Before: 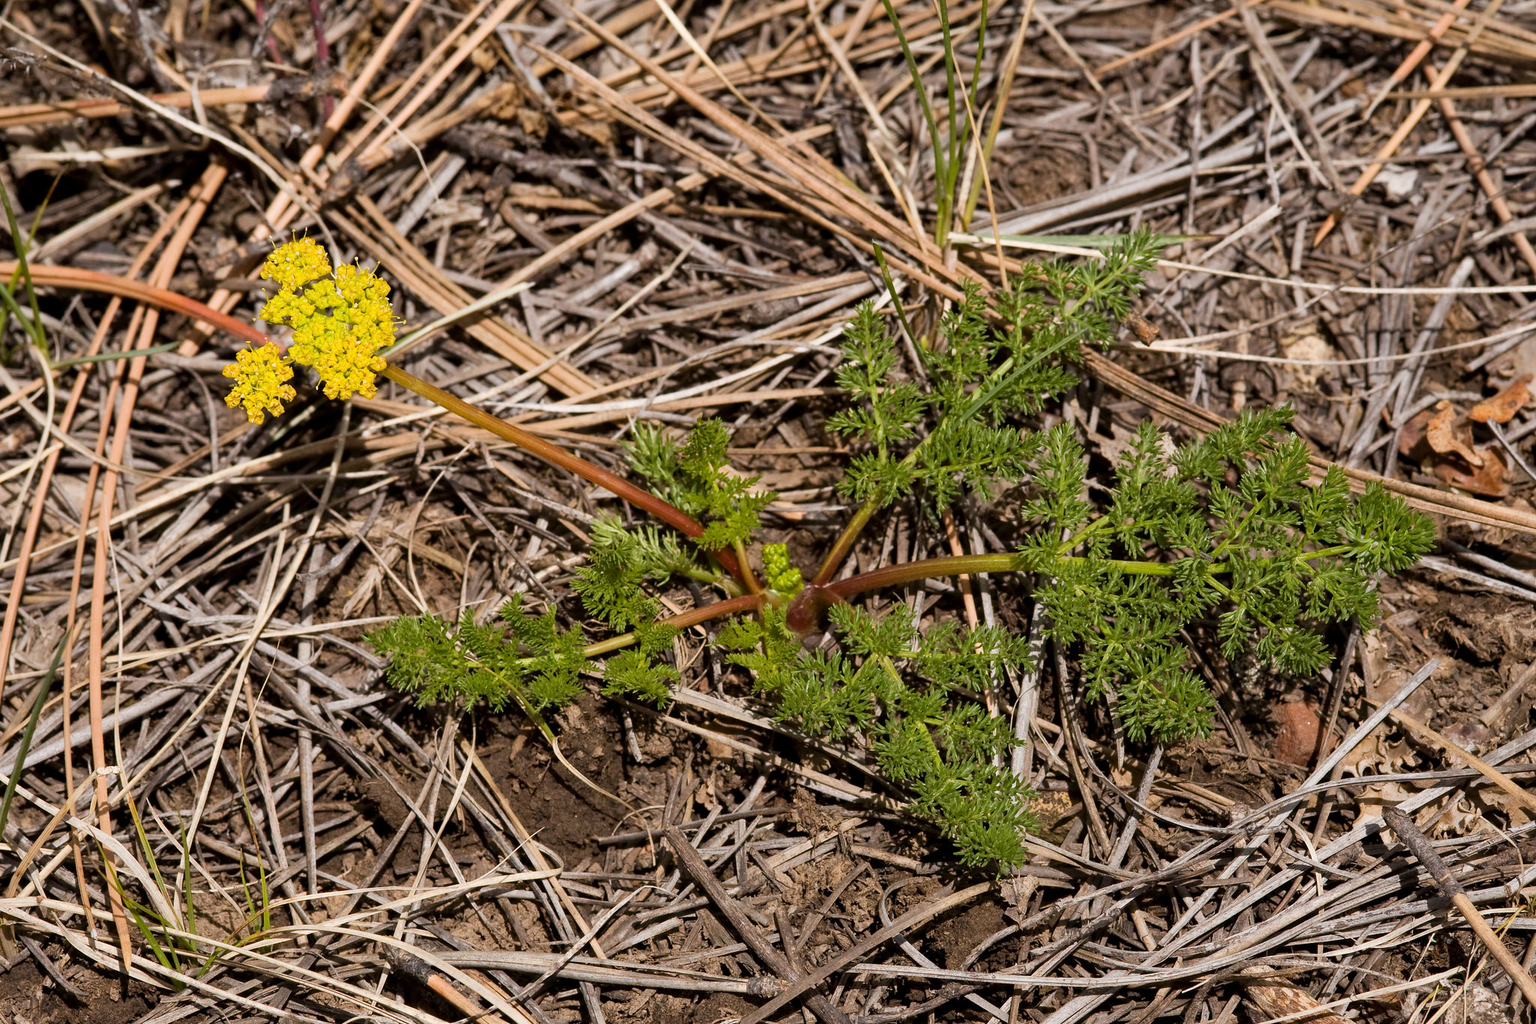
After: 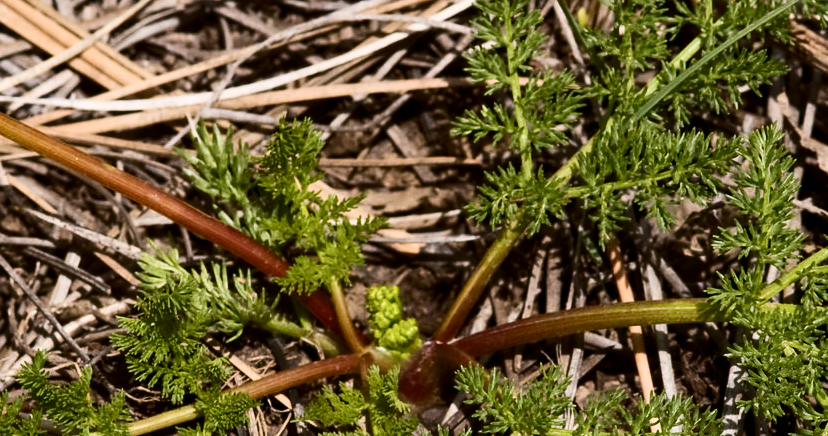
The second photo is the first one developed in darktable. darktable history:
exposure: compensate highlight preservation false
crop: left 31.751%, top 32.172%, right 27.8%, bottom 35.83%
contrast brightness saturation: contrast 0.28
